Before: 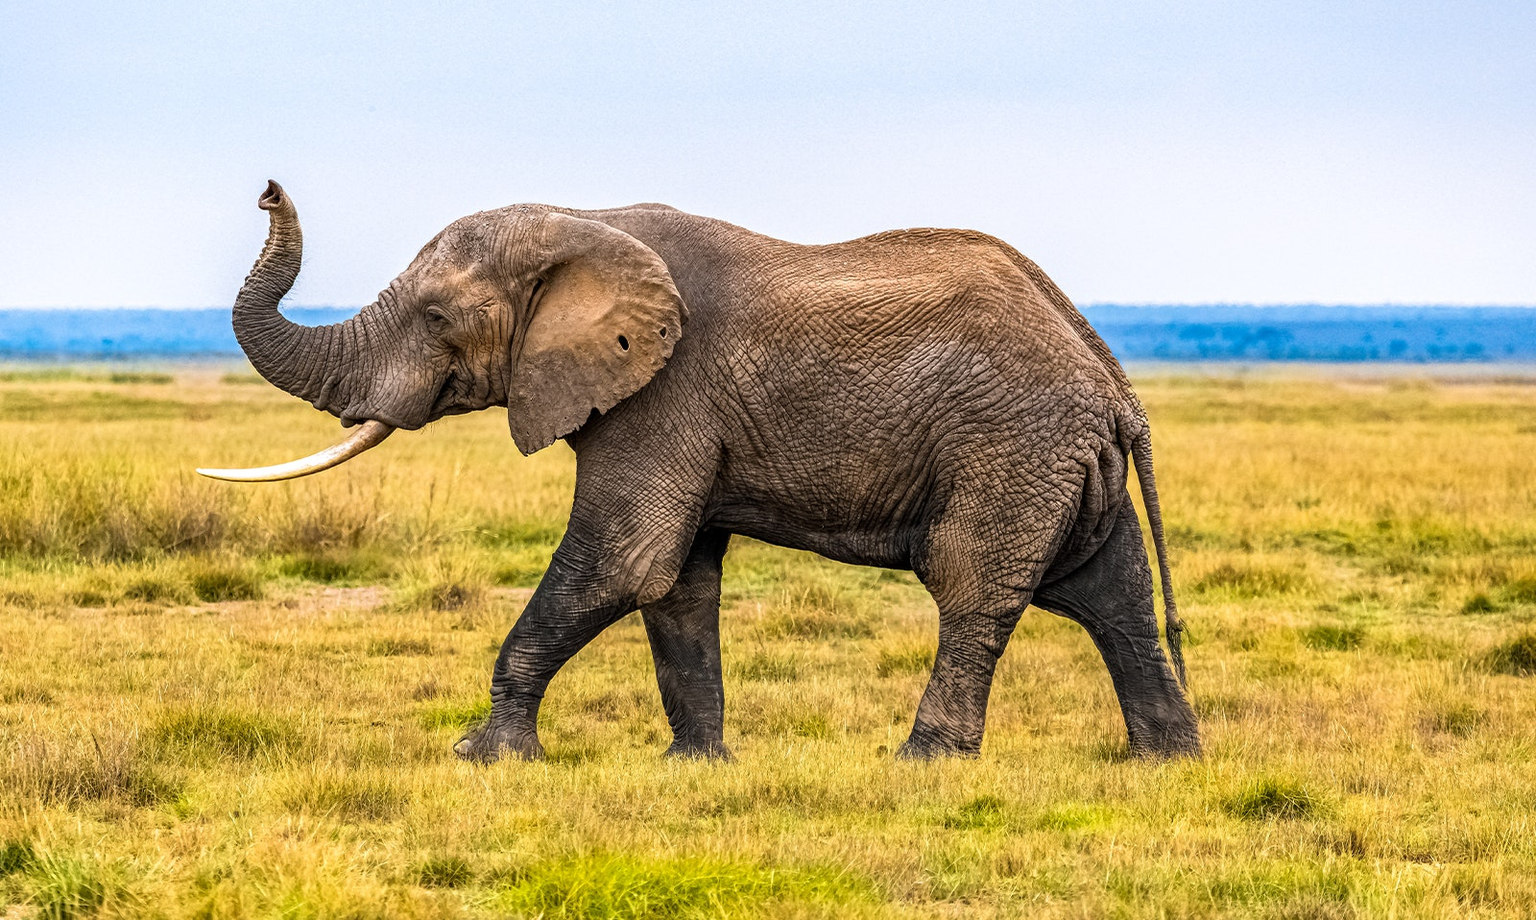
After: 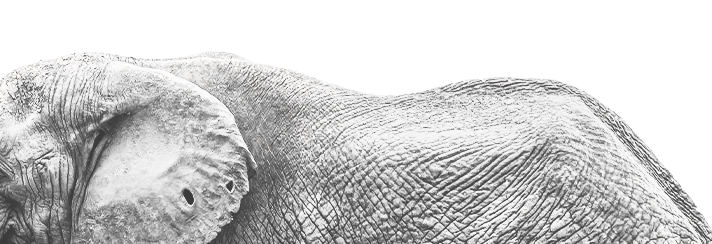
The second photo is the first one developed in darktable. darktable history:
contrast brightness saturation: contrast 0.583, brightness 0.567, saturation -0.325
exposure: black level correction -0.032, compensate highlight preservation false
crop: left 28.814%, top 16.781%, right 26.668%, bottom 57.661%
color zones: curves: ch0 [(0, 0.613) (0.01, 0.613) (0.245, 0.448) (0.498, 0.529) (0.642, 0.665) (0.879, 0.777) (0.99, 0.613)]; ch1 [(0, 0.272) (0.219, 0.127) (0.724, 0.346)], mix 39.34%
